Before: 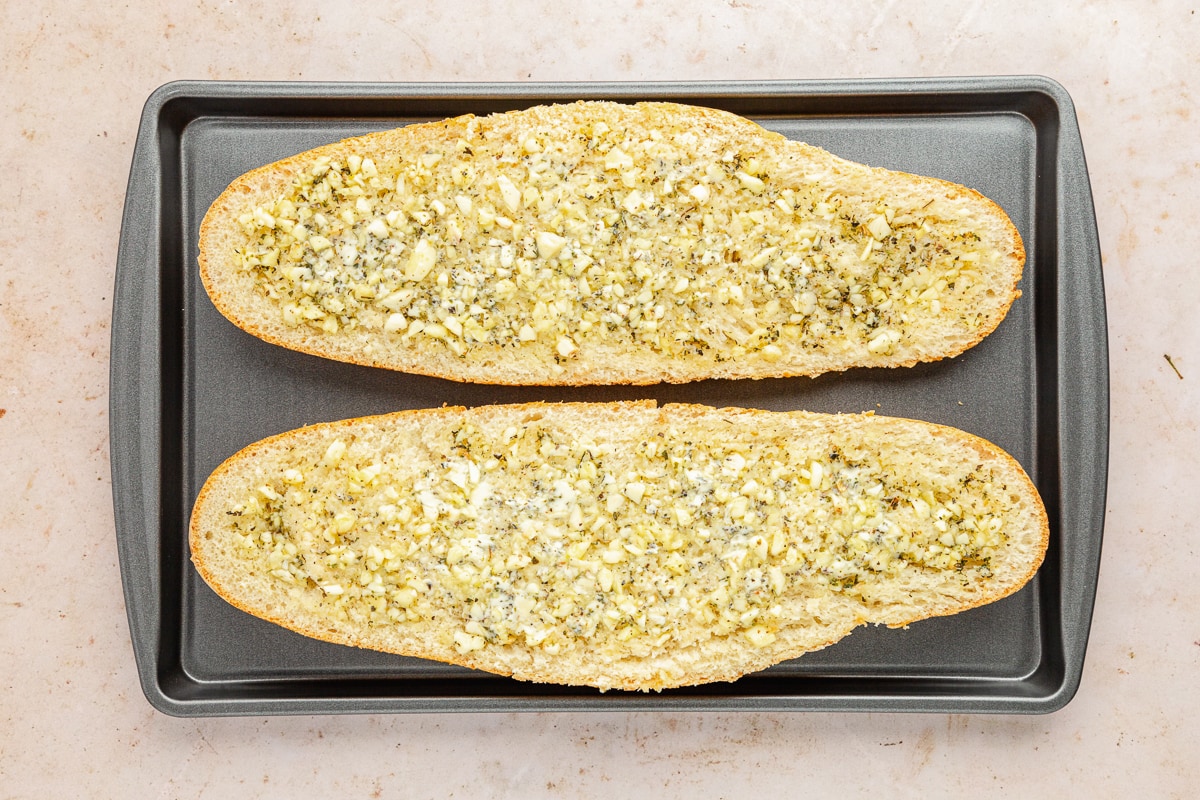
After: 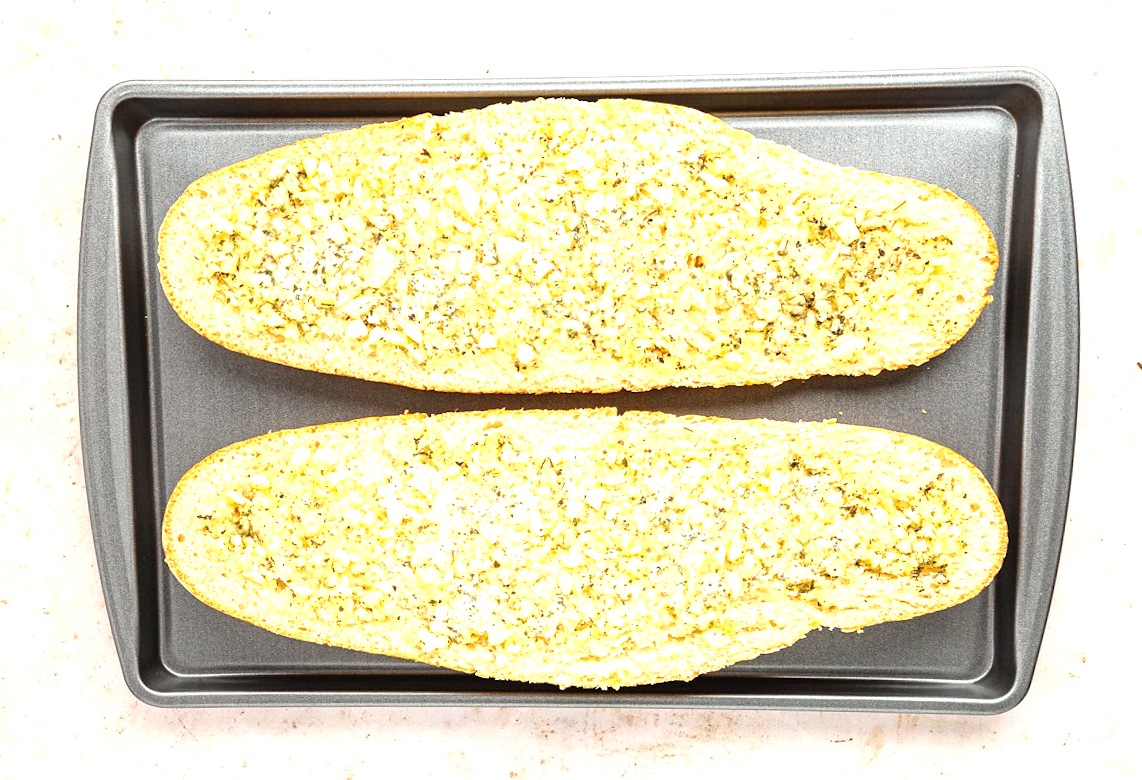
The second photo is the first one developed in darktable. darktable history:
rotate and perspective: rotation 0.074°, lens shift (vertical) 0.096, lens shift (horizontal) -0.041, crop left 0.043, crop right 0.952, crop top 0.024, crop bottom 0.979
exposure: black level correction -0.001, exposure 0.9 EV, compensate exposure bias true, compensate highlight preservation false
